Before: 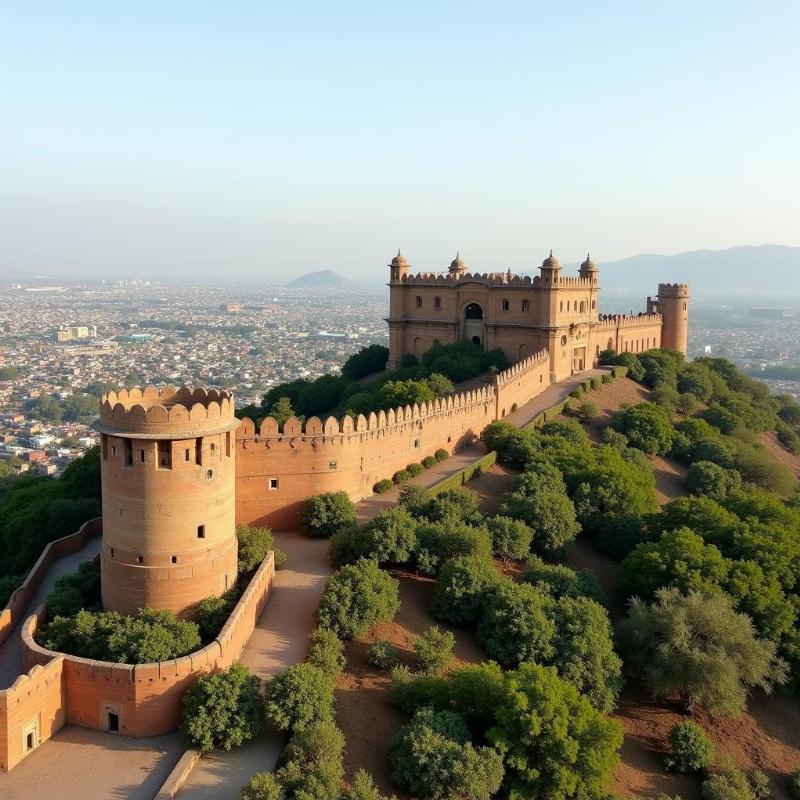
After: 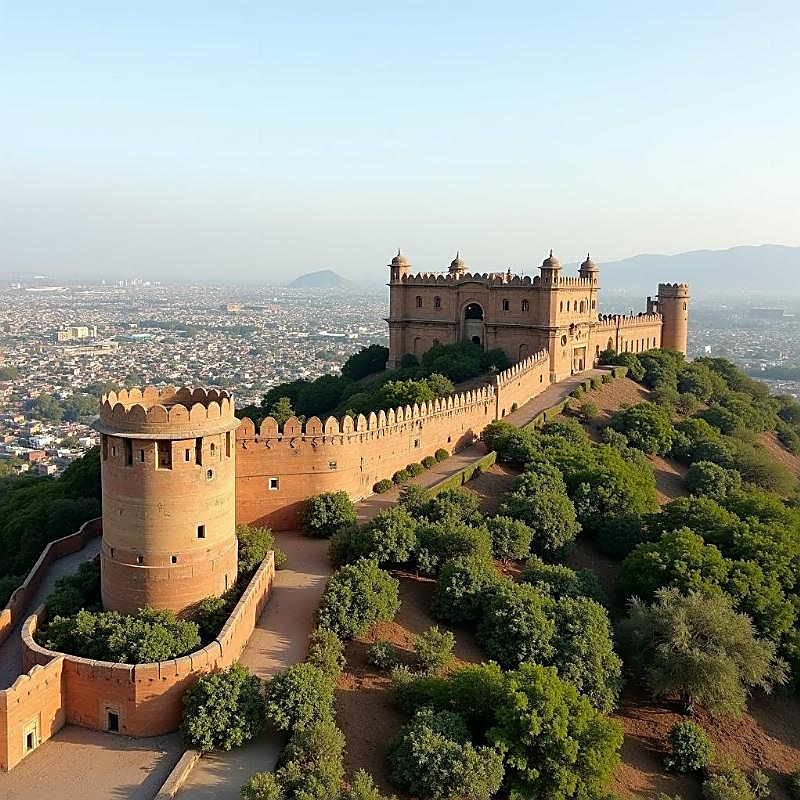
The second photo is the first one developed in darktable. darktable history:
sharpen: radius 1.4, amount 1.237, threshold 0.781
